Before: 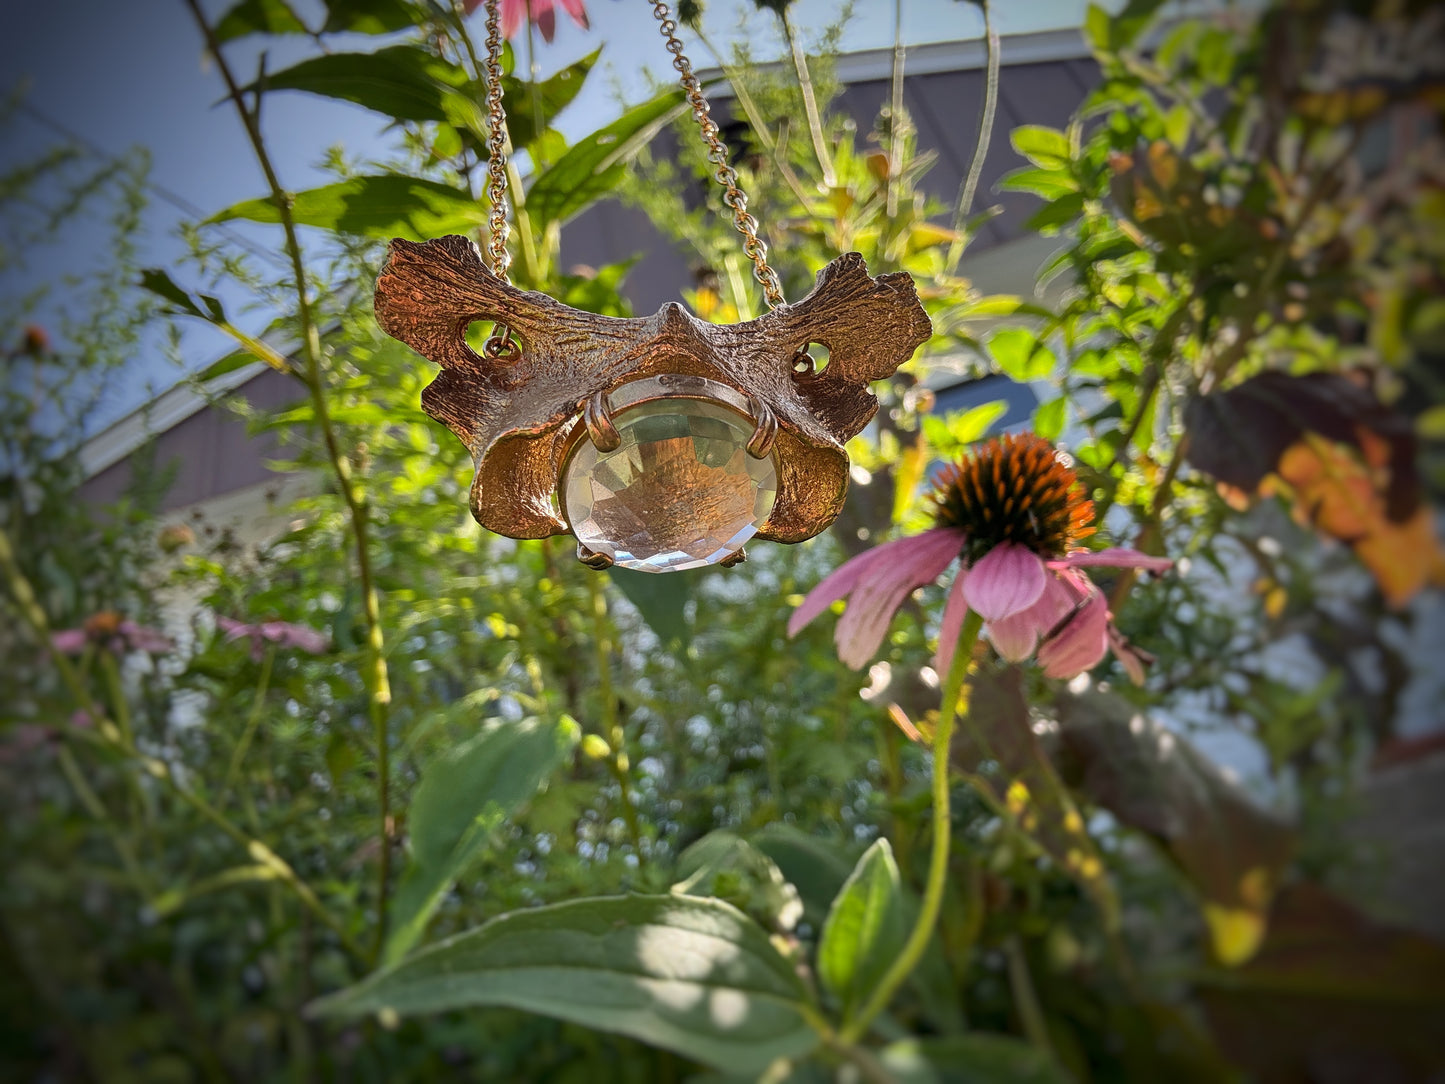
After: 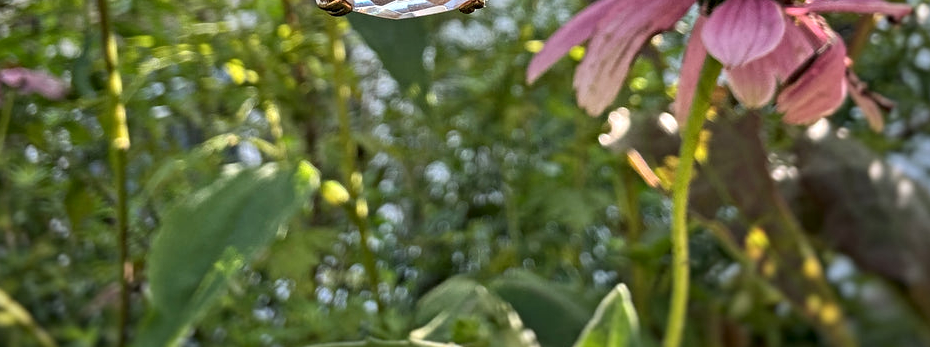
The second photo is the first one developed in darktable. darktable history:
crop: left 18.091%, top 51.13%, right 17.525%, bottom 16.85%
contrast equalizer: y [[0.5, 0.501, 0.525, 0.597, 0.58, 0.514], [0.5 ×6], [0.5 ×6], [0 ×6], [0 ×6]]
